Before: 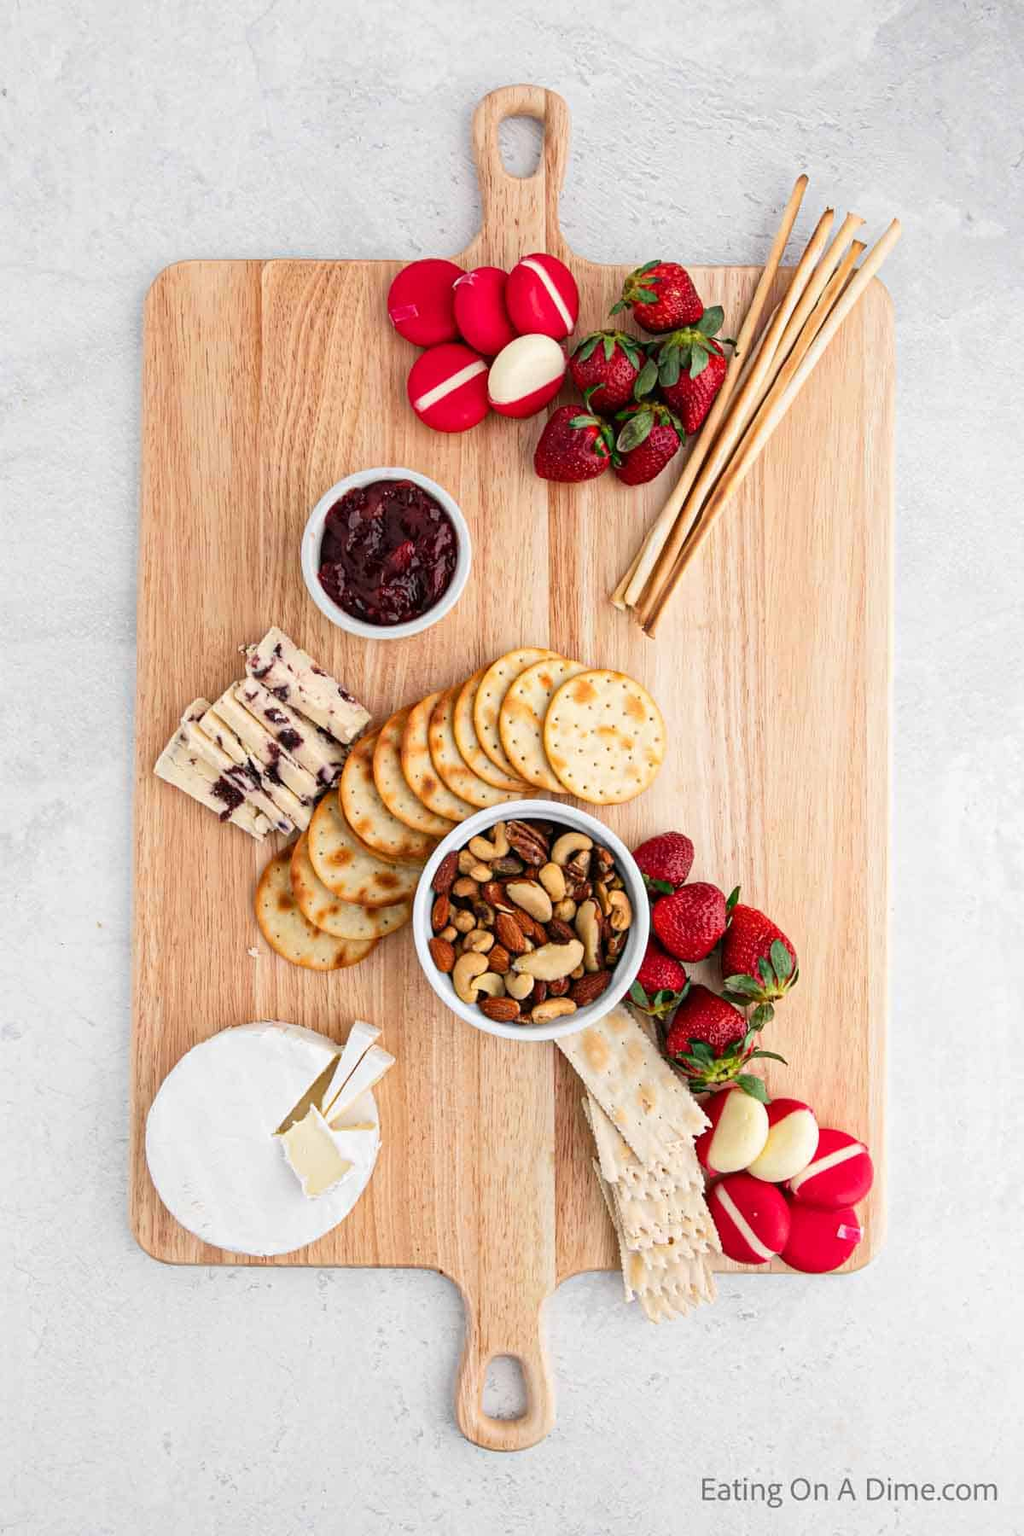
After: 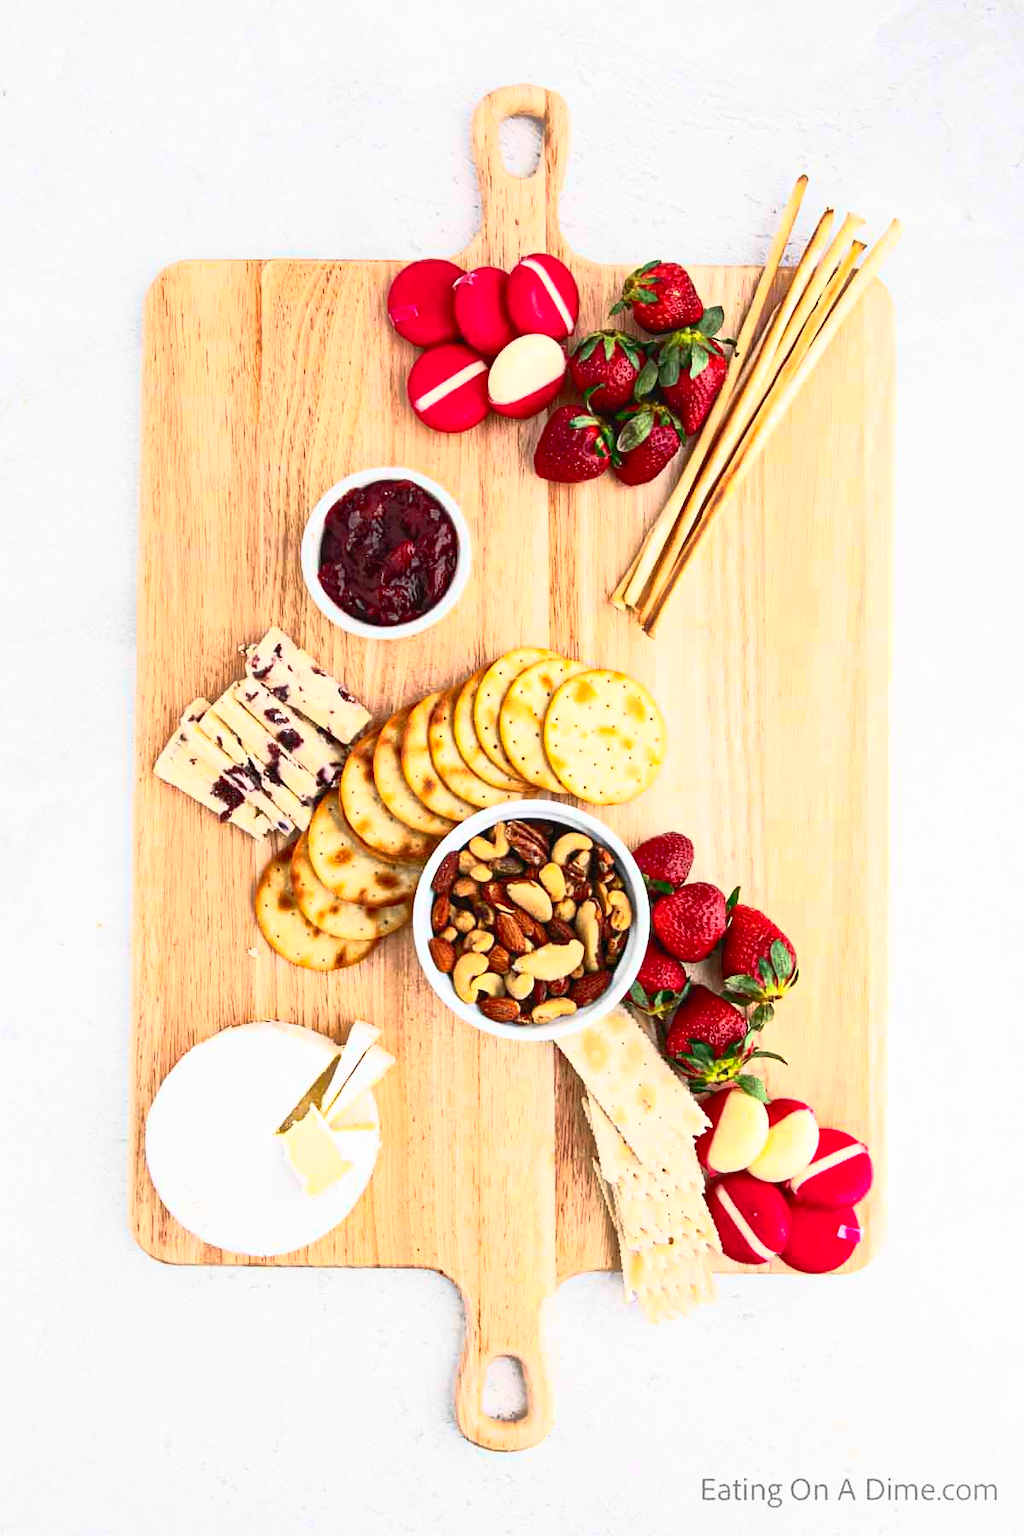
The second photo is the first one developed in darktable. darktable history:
shadows and highlights: on, module defaults
contrast brightness saturation: contrast 0.612, brightness 0.355, saturation 0.144
